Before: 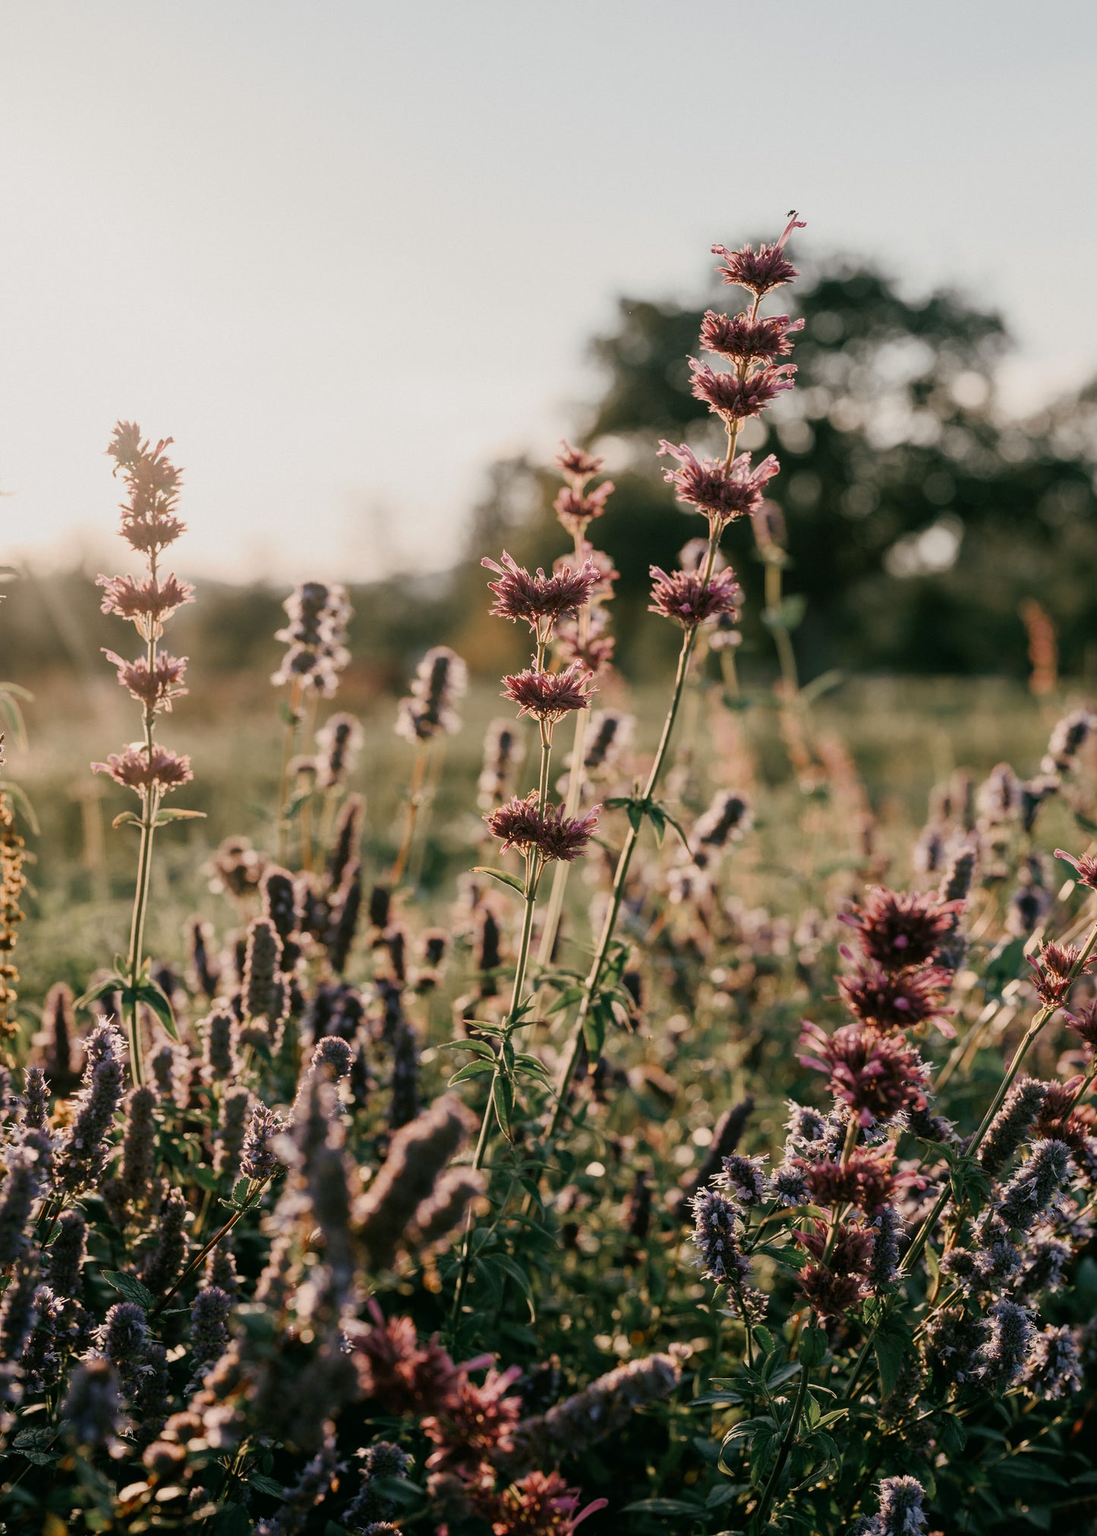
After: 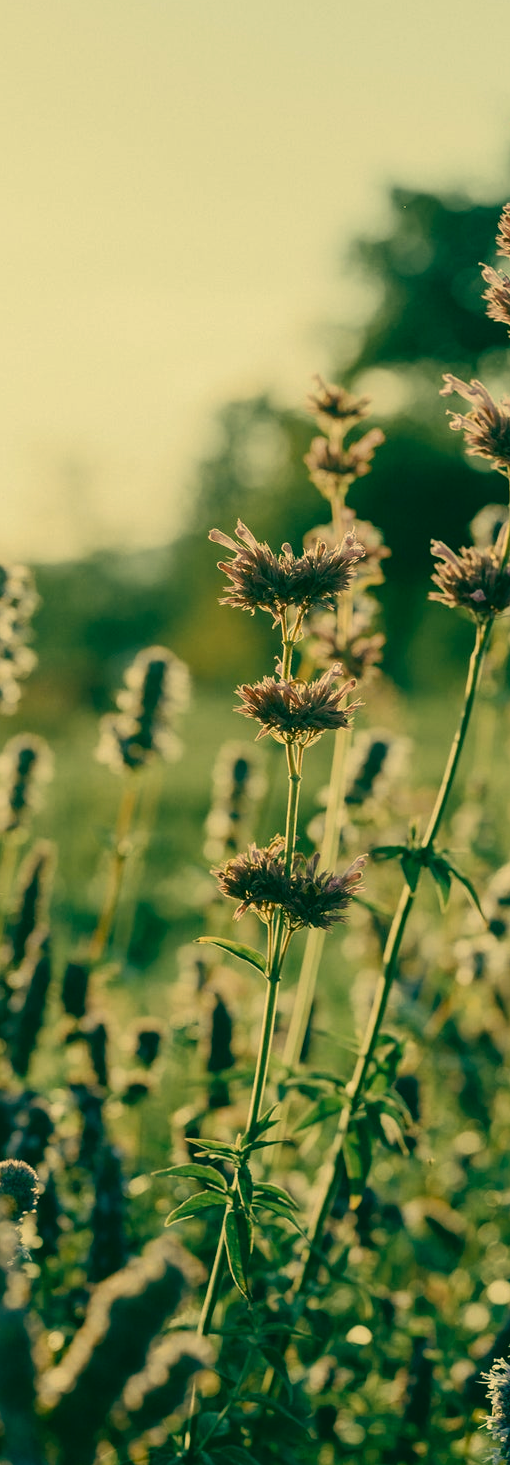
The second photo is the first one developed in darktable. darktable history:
exposure: exposure -0.048 EV, compensate highlight preservation false
tone equalizer: edges refinement/feathering 500, mask exposure compensation -1.57 EV, preserve details no
crop and rotate: left 29.45%, top 10.221%, right 35.215%, bottom 17.353%
color correction: highlights a* 1.91, highlights b* 34.54, shadows a* -36.13, shadows b* -5.9
